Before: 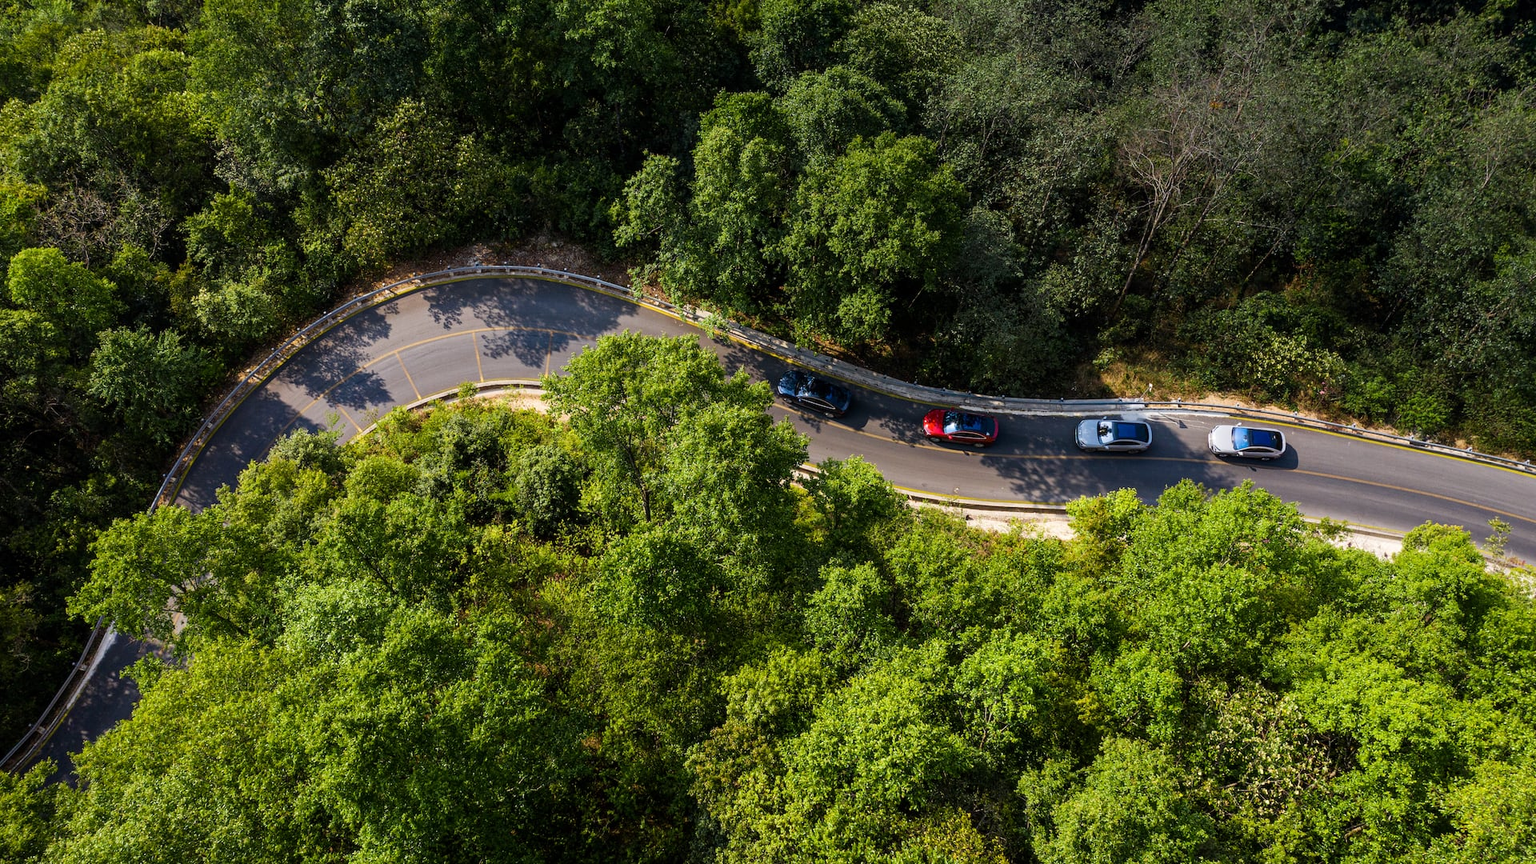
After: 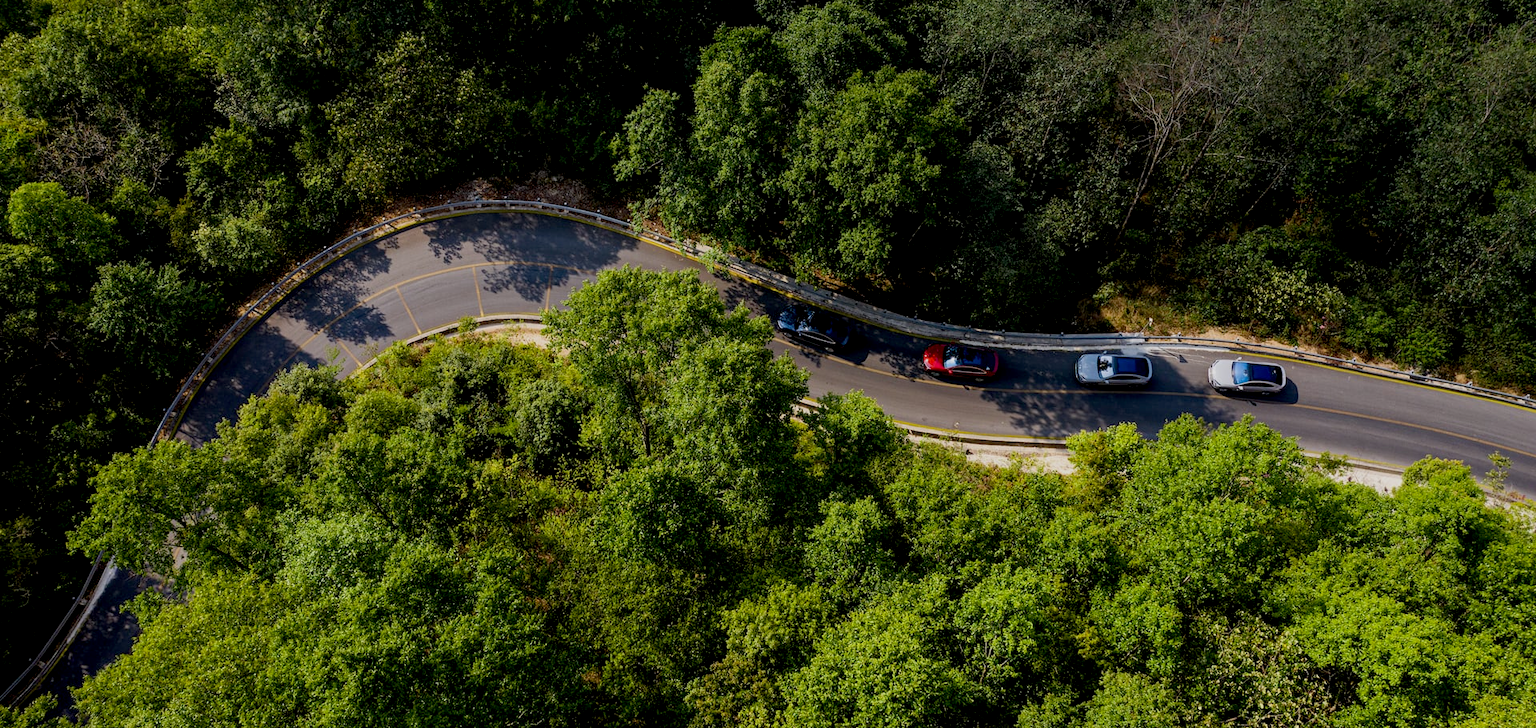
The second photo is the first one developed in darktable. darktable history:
exposure: black level correction 0.011, exposure -0.485 EV, compensate highlight preservation false
crop: top 7.61%, bottom 7.979%
